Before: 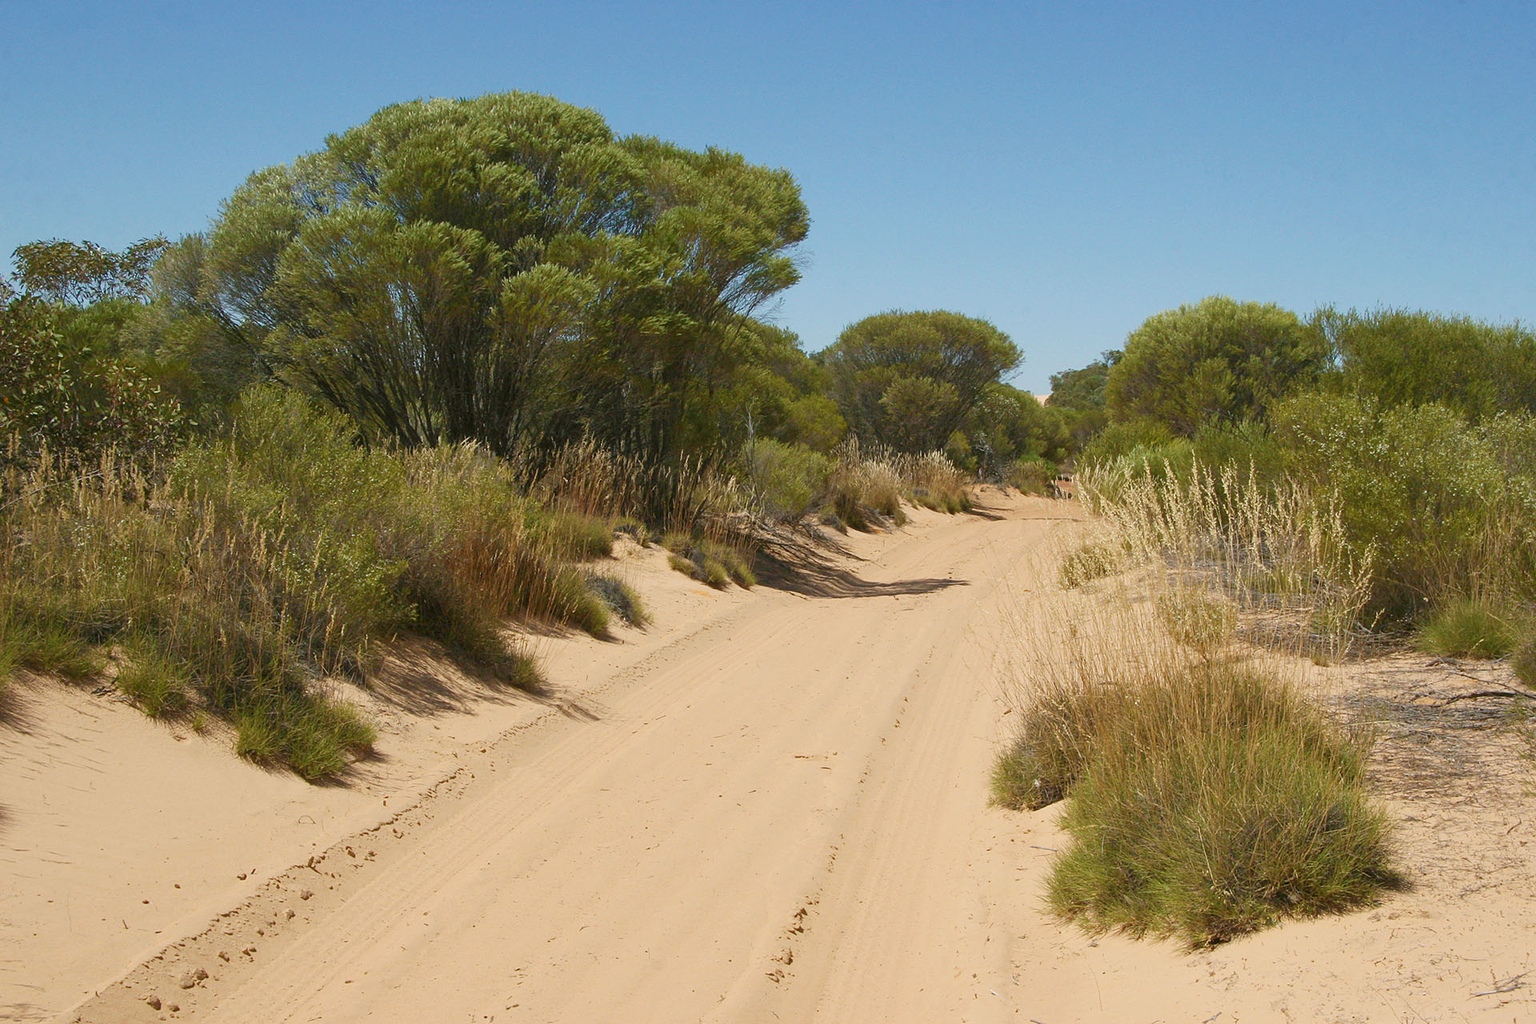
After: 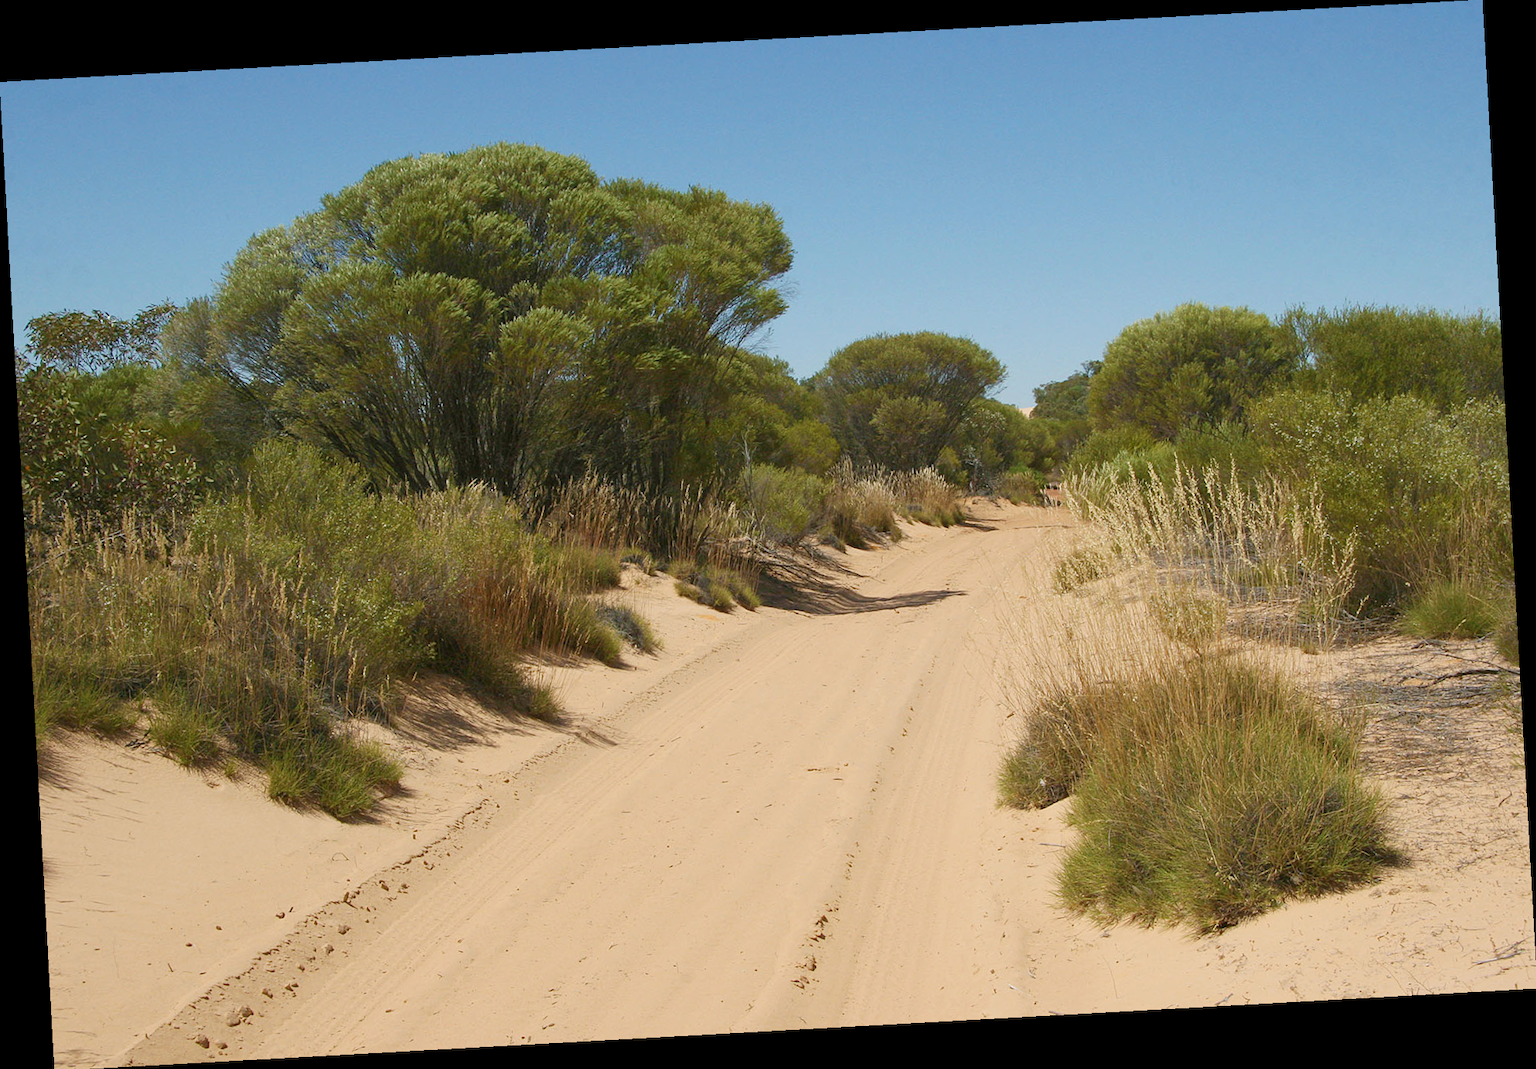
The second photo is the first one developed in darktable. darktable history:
color correction: saturation 0.98
rotate and perspective: rotation -3.18°, automatic cropping off
